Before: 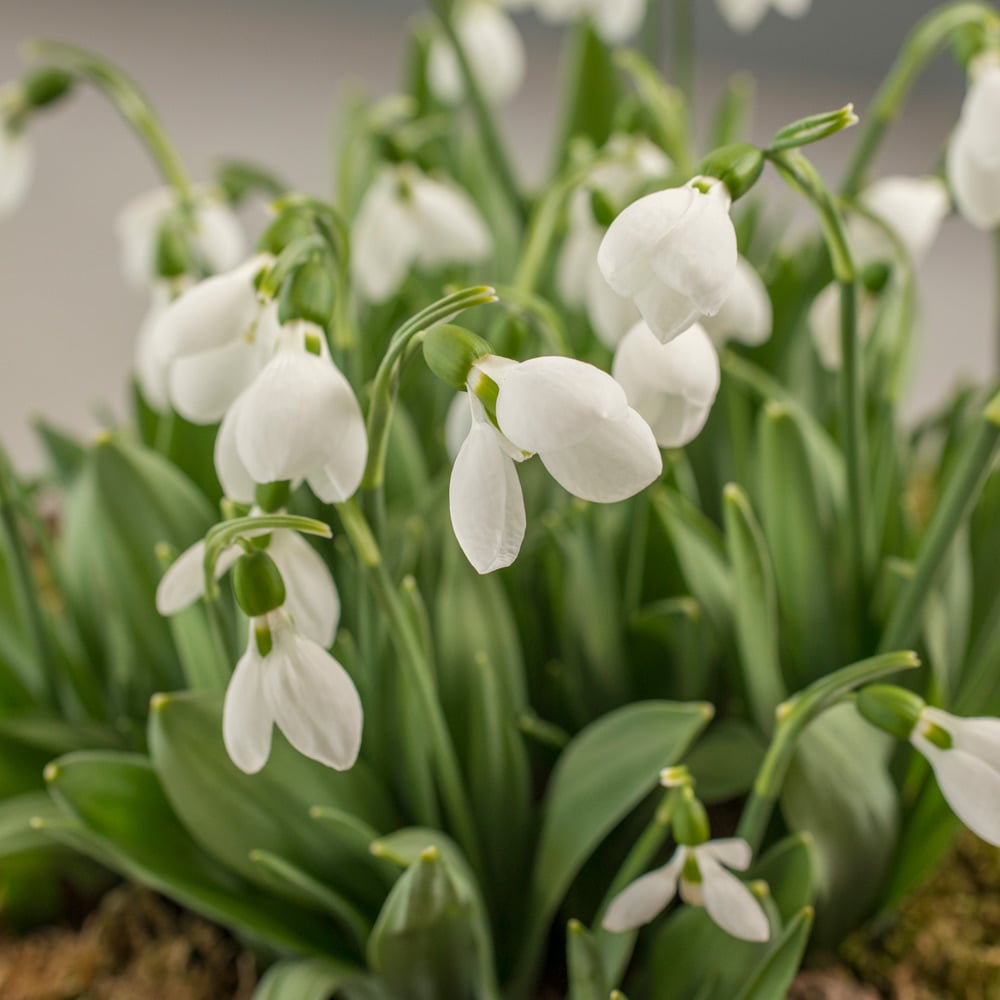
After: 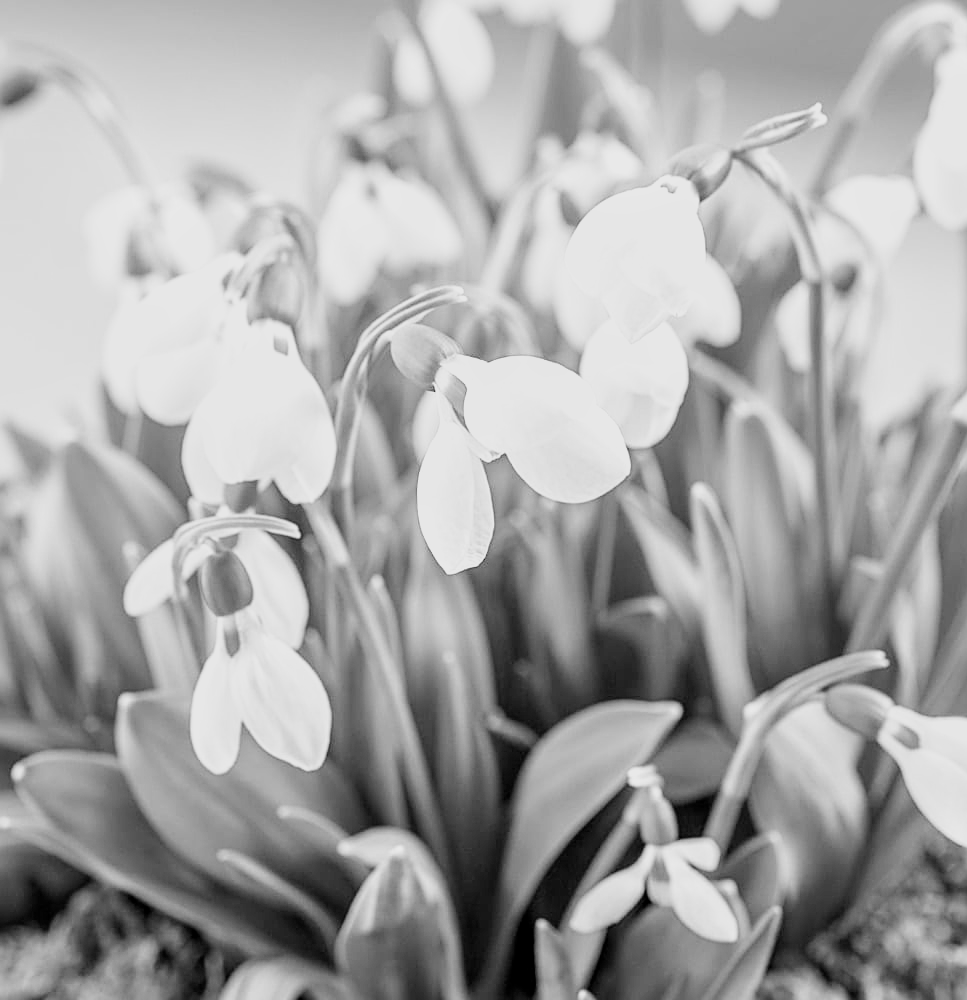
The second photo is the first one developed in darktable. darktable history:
exposure: black level correction 0.001, exposure 1.646 EV, compensate exposure bias true, compensate highlight preservation false
white balance: red 0.931, blue 1.11
sharpen: on, module defaults
tone equalizer: -8 EV -0.417 EV, -7 EV -0.389 EV, -6 EV -0.333 EV, -5 EV -0.222 EV, -3 EV 0.222 EV, -2 EV 0.333 EV, -1 EV 0.389 EV, +0 EV 0.417 EV, edges refinement/feathering 500, mask exposure compensation -1.57 EV, preserve details no
crop and rotate: left 3.238%
monochrome: a 26.22, b 42.67, size 0.8
filmic rgb: middle gray luminance 18.42%, black relative exposure -9 EV, white relative exposure 3.75 EV, threshold 6 EV, target black luminance 0%, hardness 4.85, latitude 67.35%, contrast 0.955, highlights saturation mix 20%, shadows ↔ highlights balance 21.36%, add noise in highlights 0, preserve chrominance luminance Y, color science v3 (2019), use custom middle-gray values true, iterations of high-quality reconstruction 0, contrast in highlights soft, enable highlight reconstruction true
